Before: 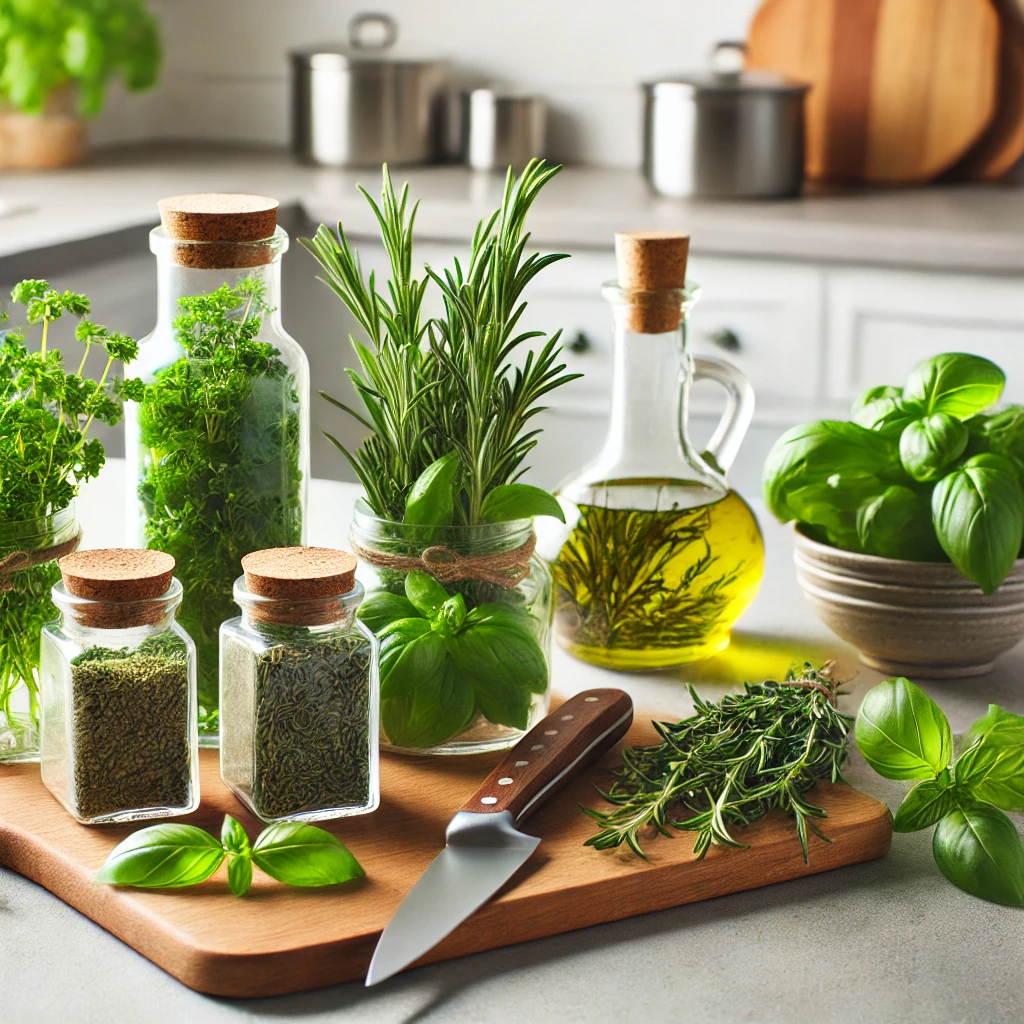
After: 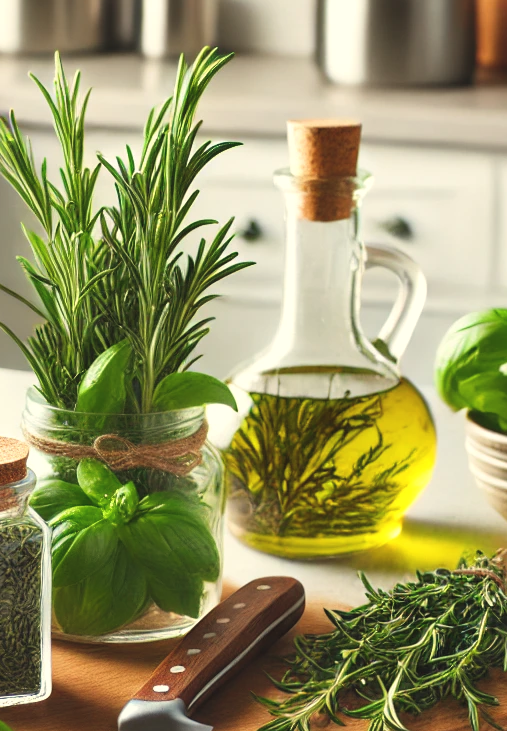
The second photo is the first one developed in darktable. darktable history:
white balance: red 1.029, blue 0.92
exposure: black level correction -0.005, exposure 0.054 EV, compensate highlight preservation false
crop: left 32.075%, top 10.976%, right 18.355%, bottom 17.596%
